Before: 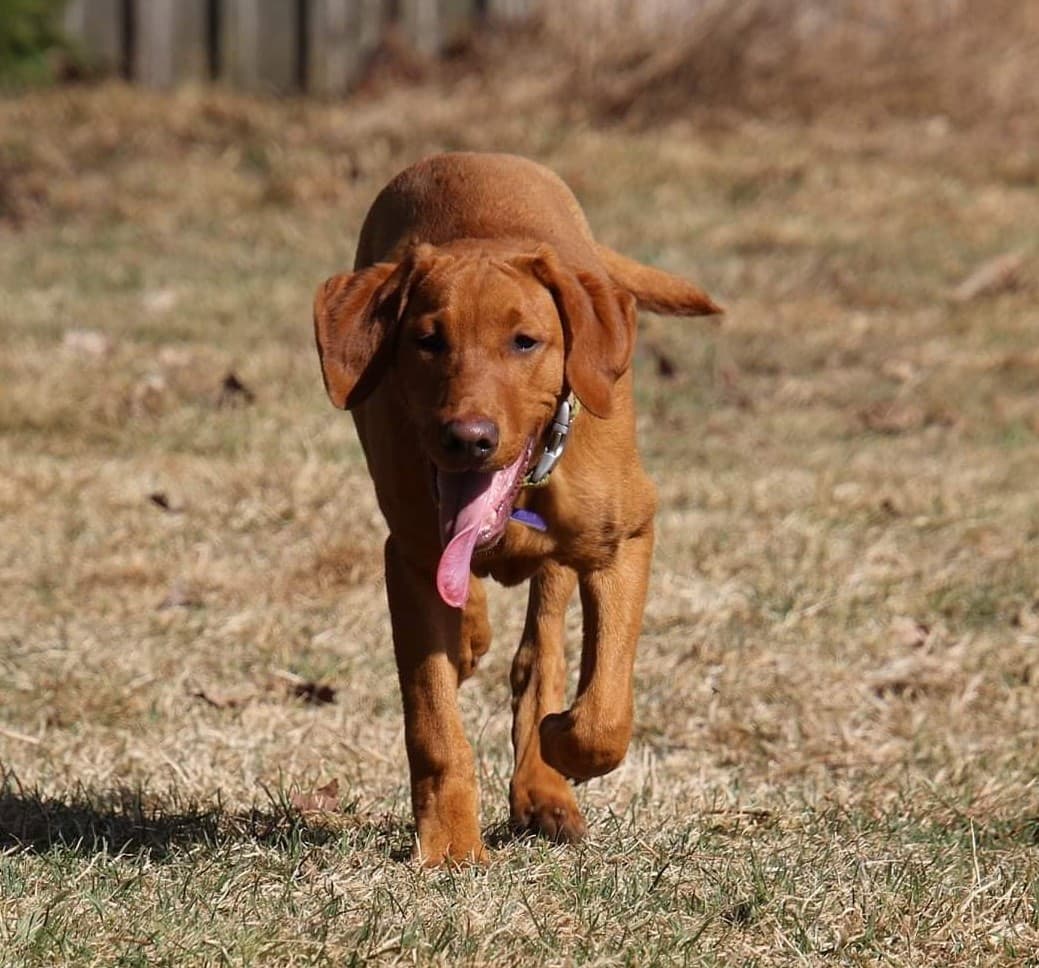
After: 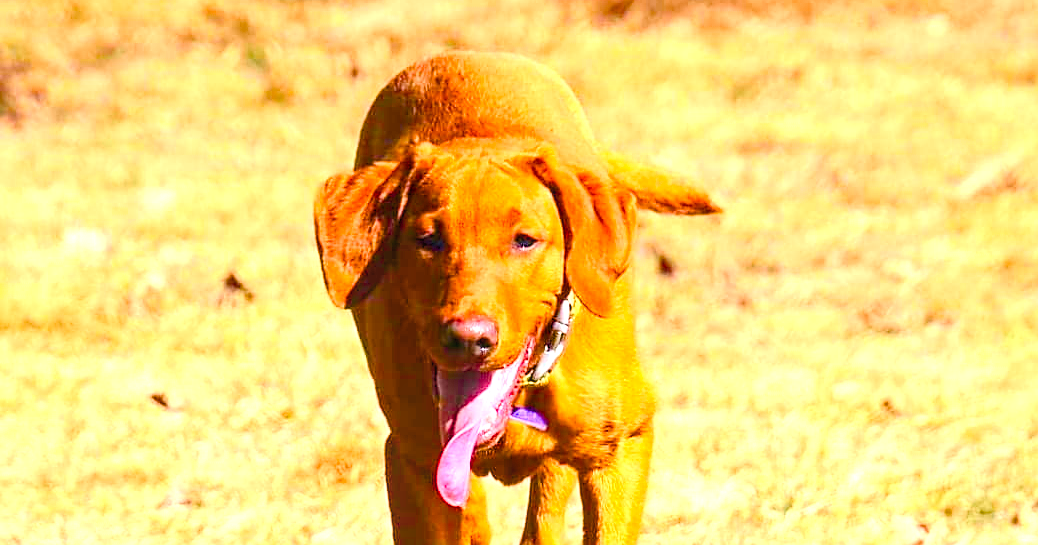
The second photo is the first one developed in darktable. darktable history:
contrast brightness saturation: contrast 0.203, brightness 0.164, saturation 0.225
exposure: black level correction 0, exposure 1.917 EV, compensate exposure bias true, compensate highlight preservation false
color balance rgb: linear chroma grading › global chroma 9.383%, perceptual saturation grading › global saturation 20%, perceptual saturation grading › highlights -25.466%, perceptual saturation grading › shadows 49.335%, global vibrance 41.765%
local contrast: on, module defaults
sharpen: radius 1.489, amount 0.399, threshold 1.244
crop and rotate: top 10.519%, bottom 33.179%
